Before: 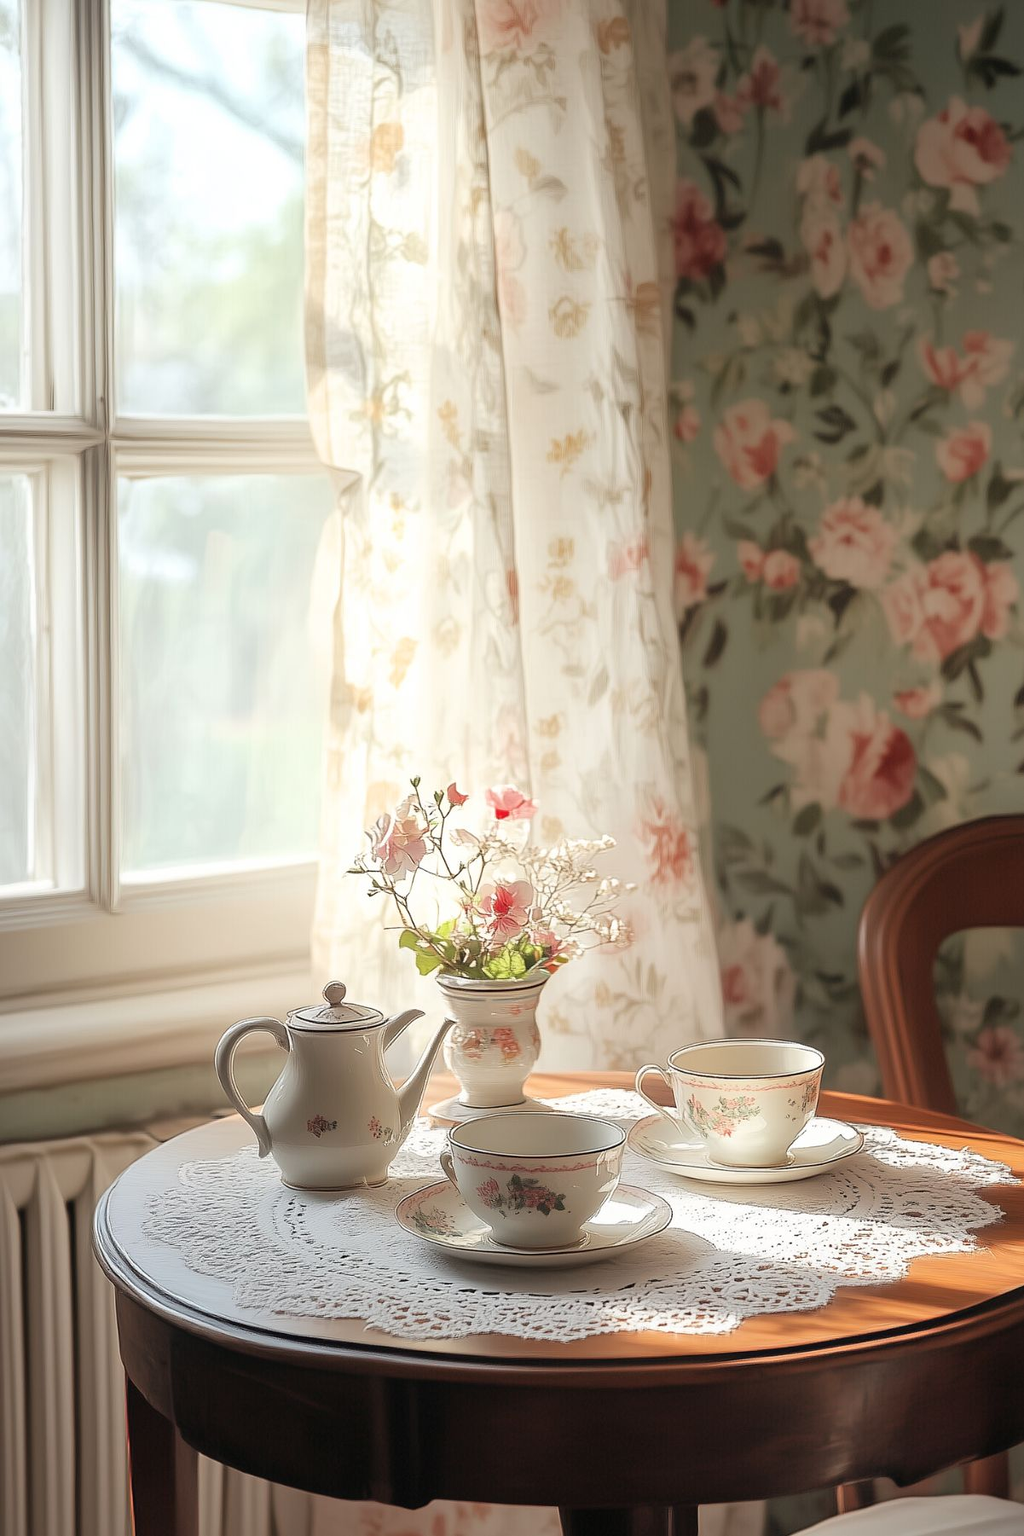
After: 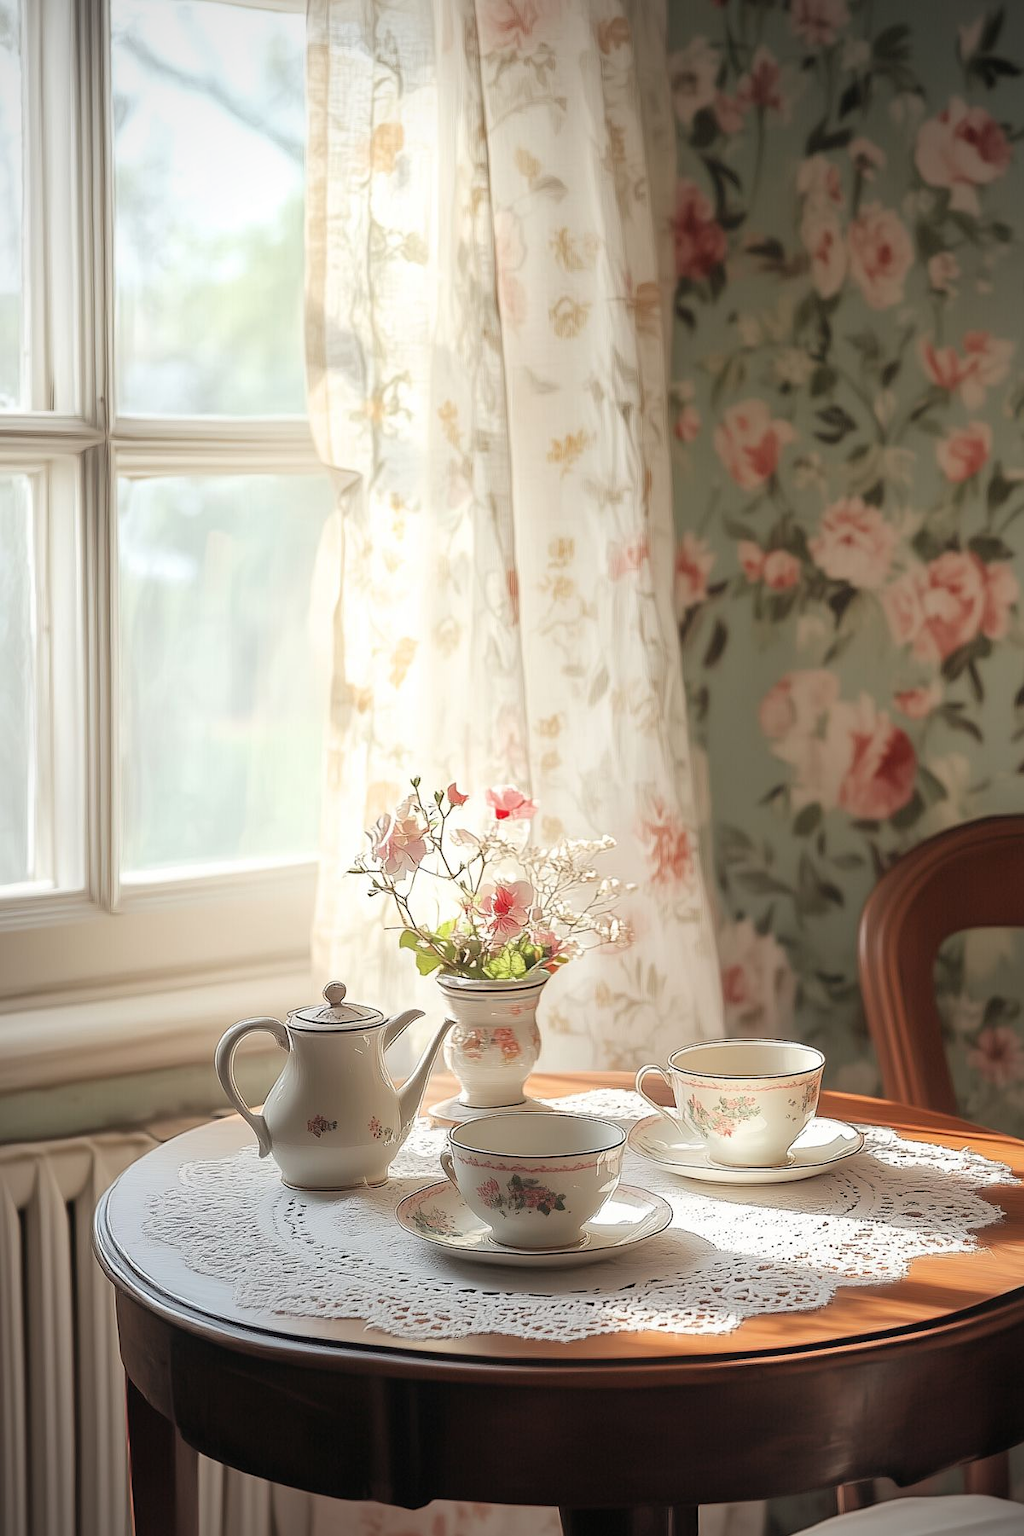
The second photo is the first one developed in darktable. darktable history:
vignetting: fall-off radius 60.61%, unbound false
